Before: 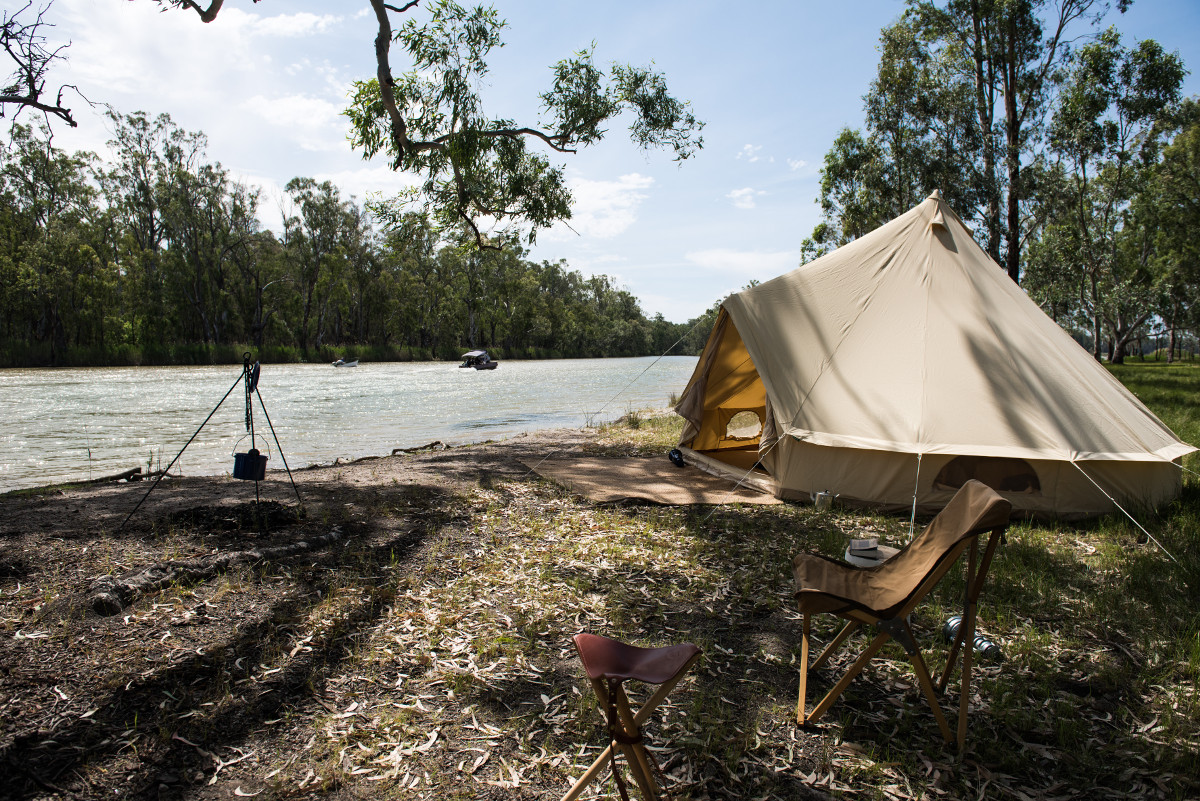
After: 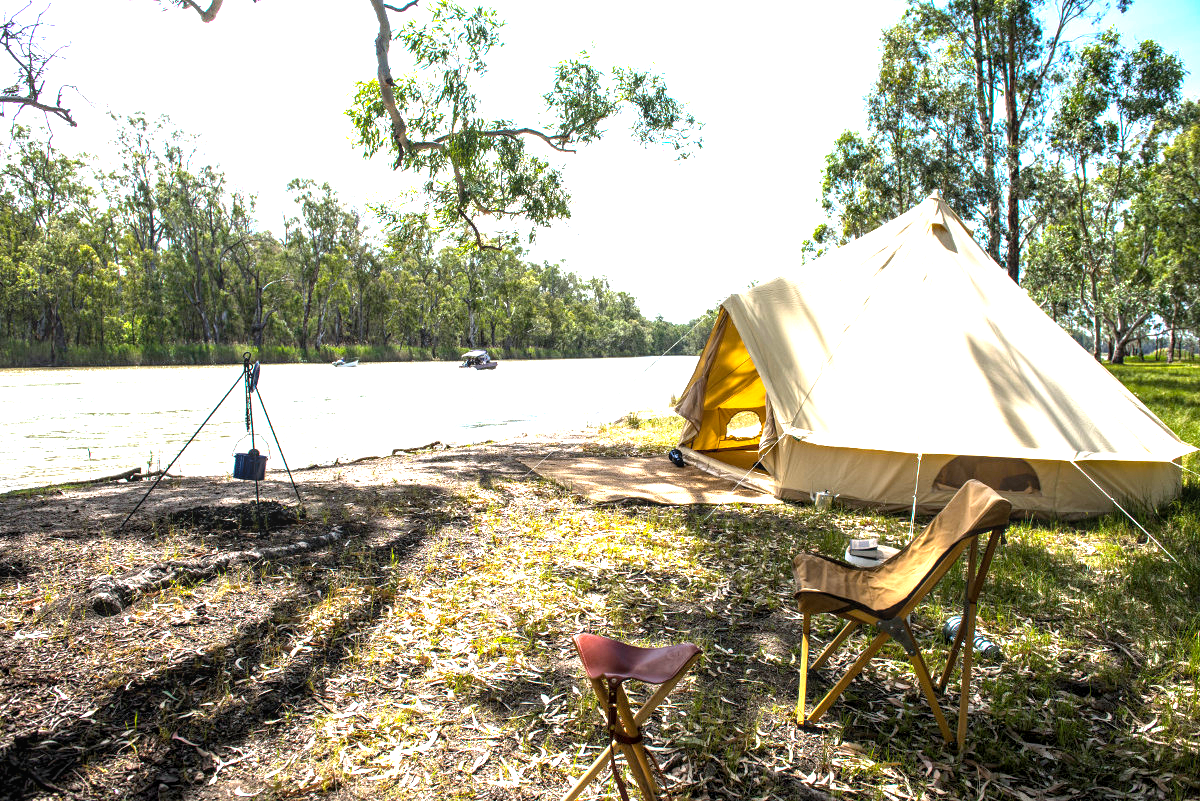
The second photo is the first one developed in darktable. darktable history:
color balance rgb: perceptual saturation grading › global saturation 25%, global vibrance 10%
local contrast: on, module defaults
white balance: red 0.982, blue 1.018
exposure: black level correction 0.001, exposure 1.84 EV, compensate highlight preservation false
